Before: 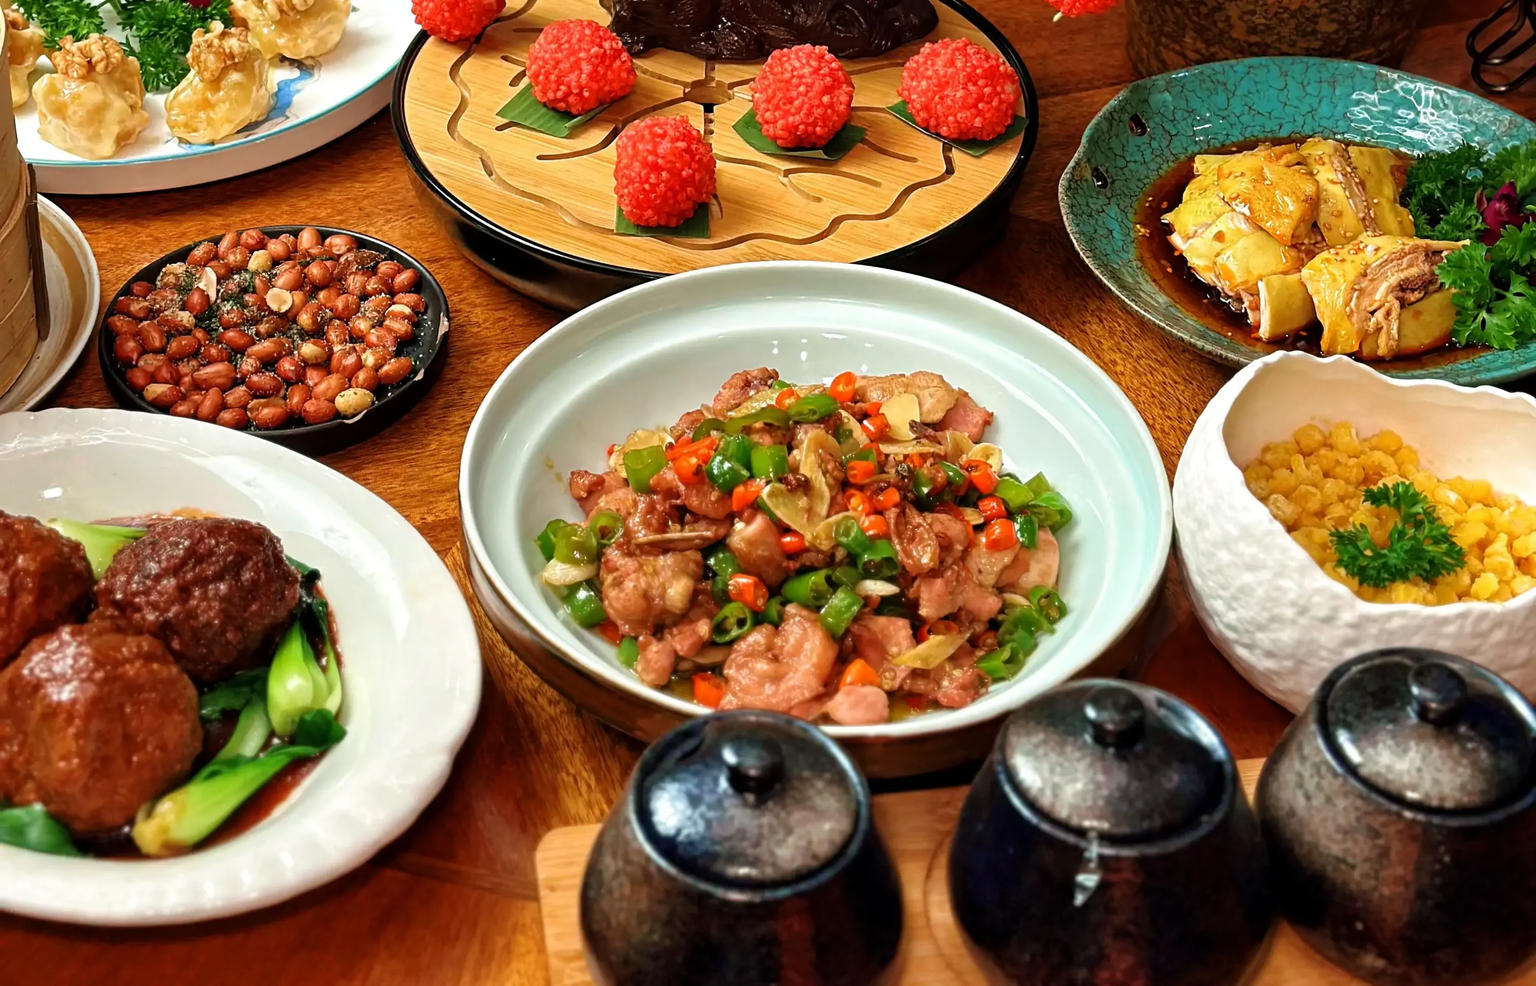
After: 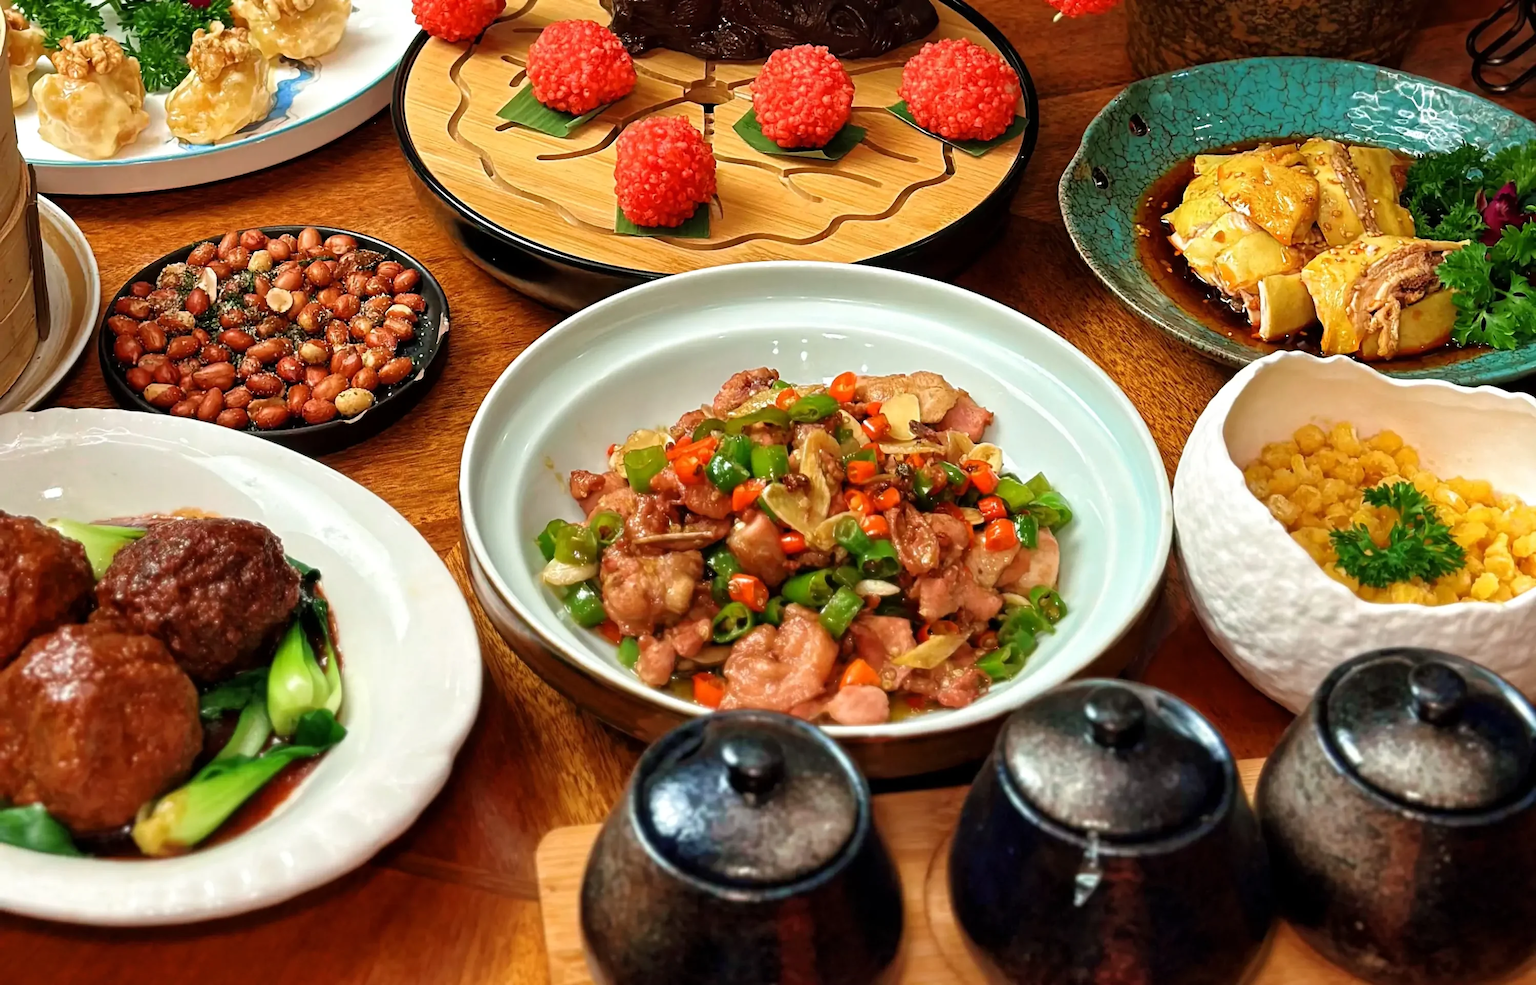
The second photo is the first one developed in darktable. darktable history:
tone equalizer: on, module defaults
rotate and perspective: crop left 0, crop top 0
